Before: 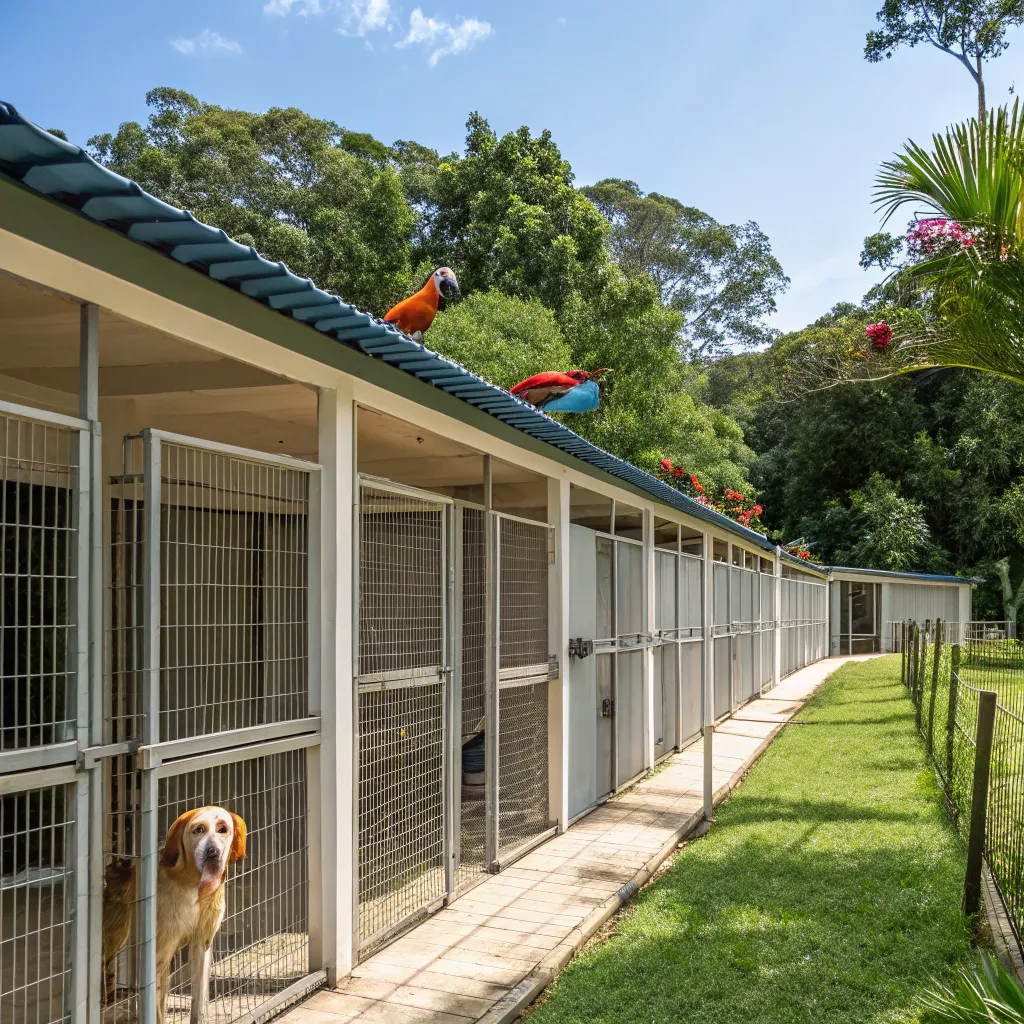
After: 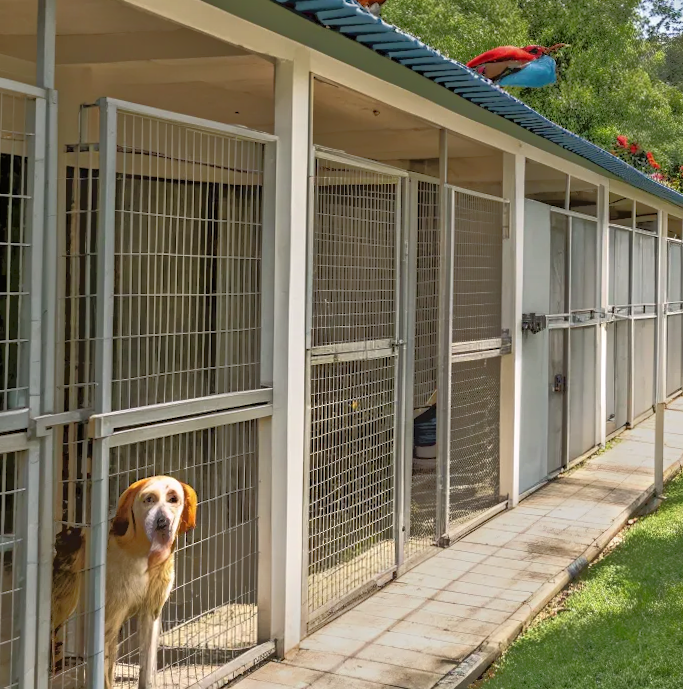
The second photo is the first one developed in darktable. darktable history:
tone equalizer: -7 EV -0.595 EV, -6 EV 0.963 EV, -5 EV -0.482 EV, -4 EV 0.446 EV, -3 EV 0.444 EV, -2 EV 0.129 EV, -1 EV -0.133 EV, +0 EV -0.403 EV
crop and rotate: angle -0.829°, left 3.779%, top 31.658%, right 28.475%
